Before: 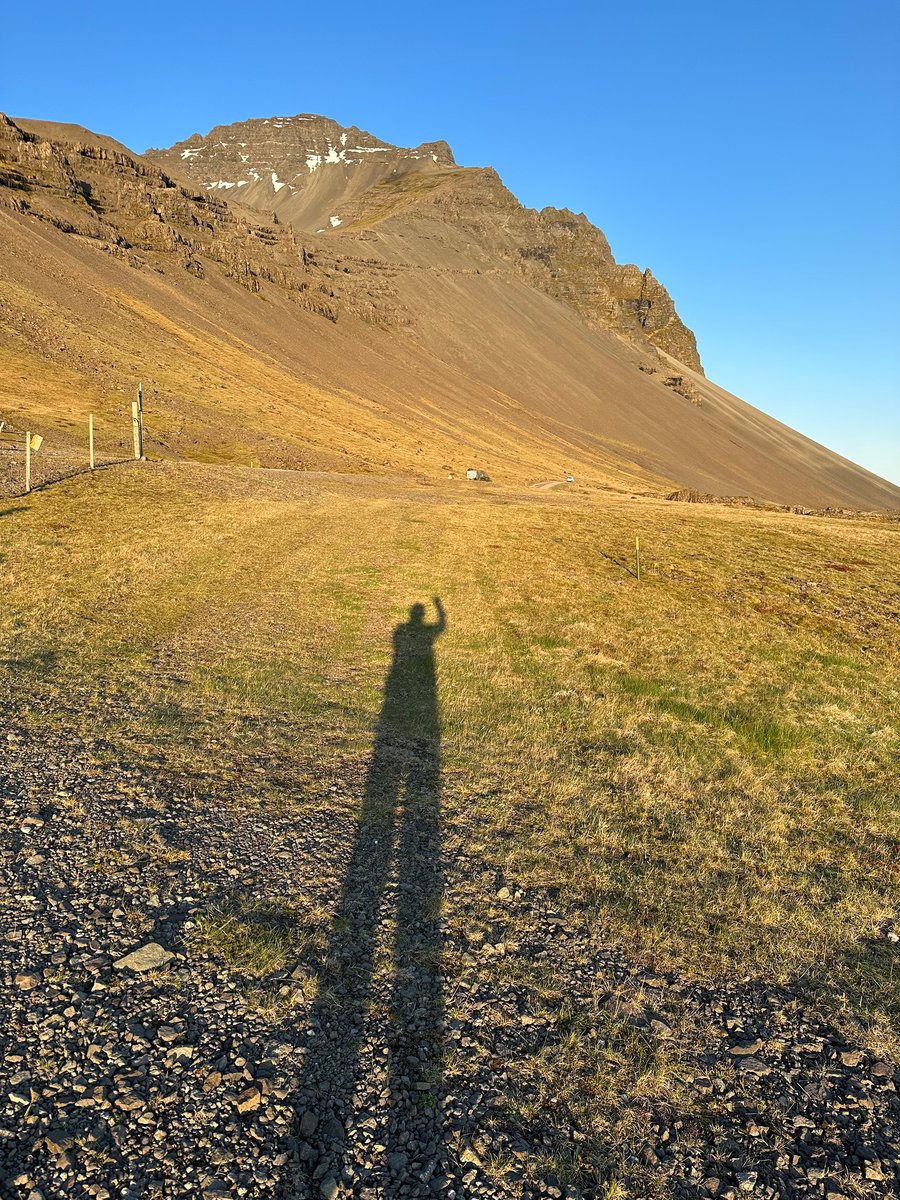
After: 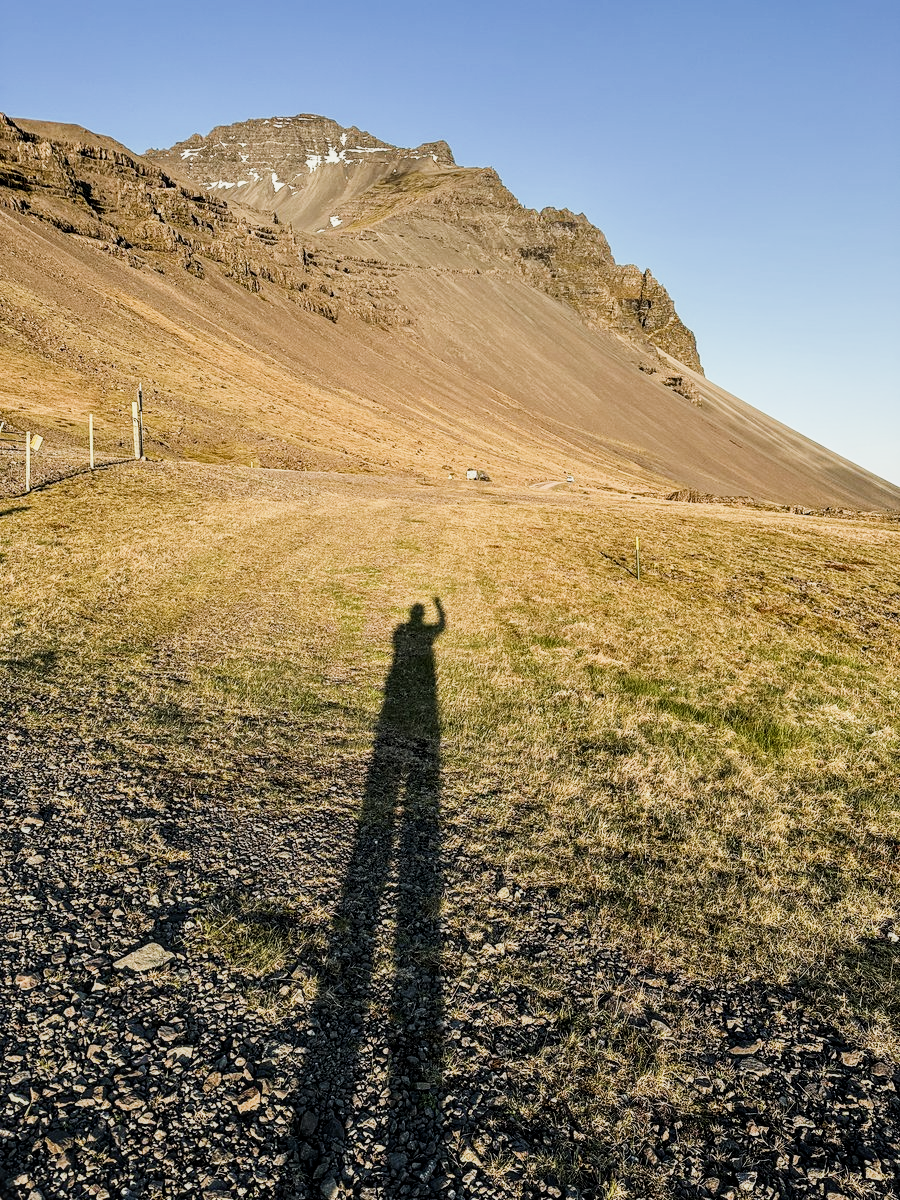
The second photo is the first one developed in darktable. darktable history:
local contrast: detail 130%
color correction: saturation 0.8
sigmoid: on, module defaults
tone equalizer: -8 EV -0.417 EV, -7 EV -0.389 EV, -6 EV -0.333 EV, -5 EV -0.222 EV, -3 EV 0.222 EV, -2 EV 0.333 EV, -1 EV 0.389 EV, +0 EV 0.417 EV, edges refinement/feathering 500, mask exposure compensation -1.57 EV, preserve details no
